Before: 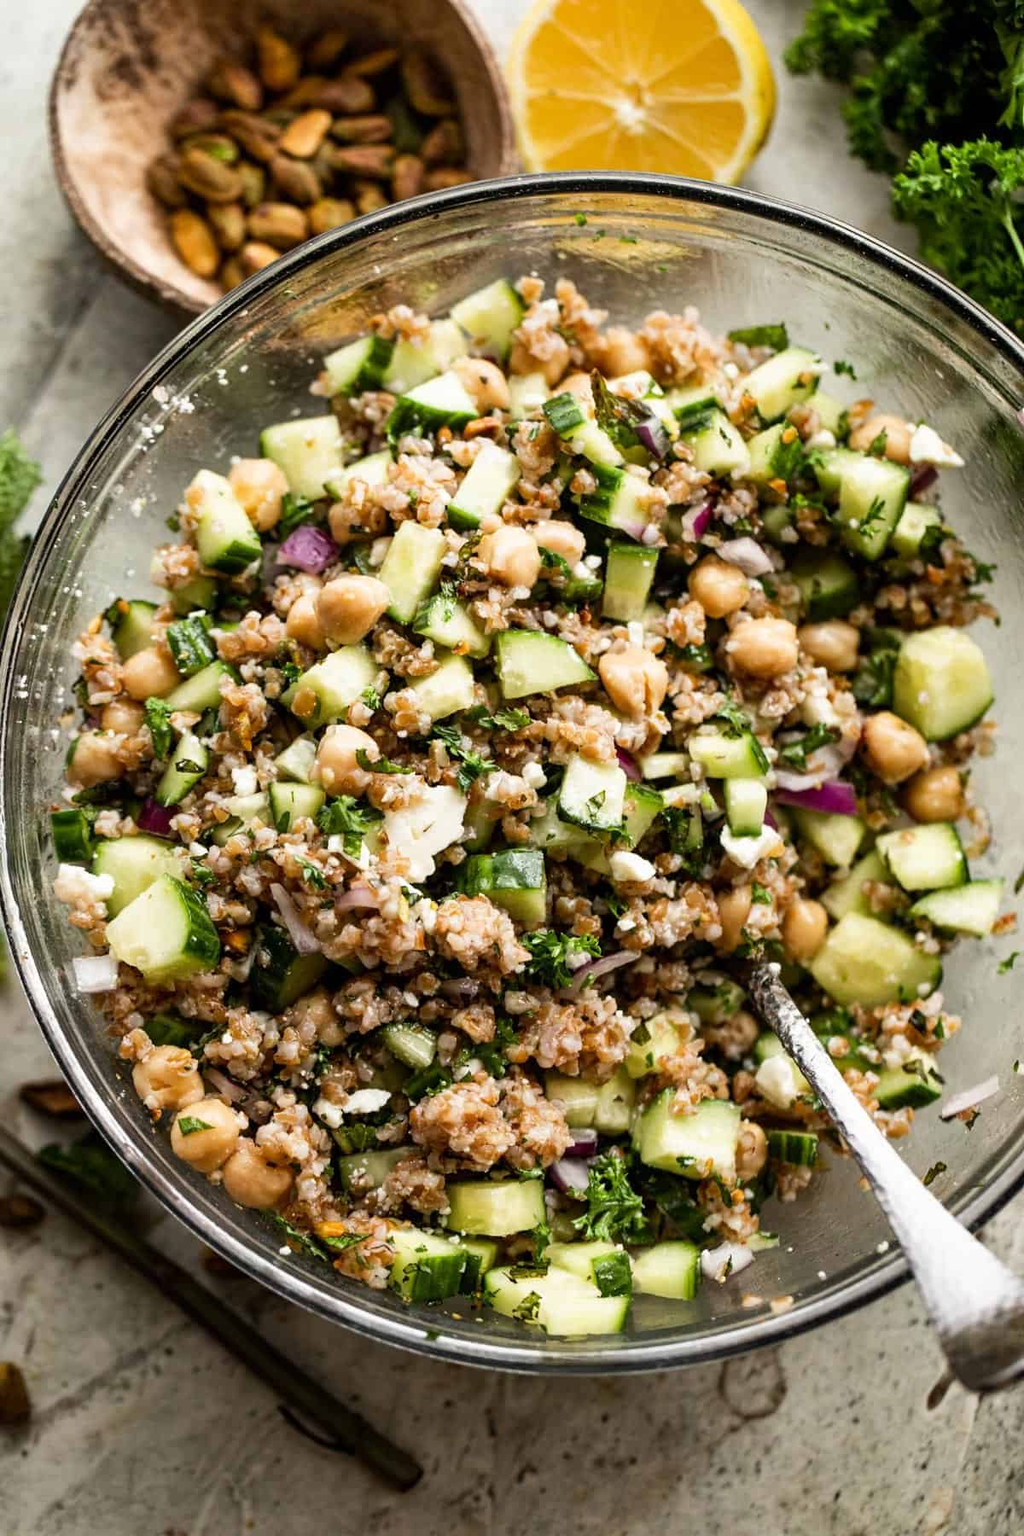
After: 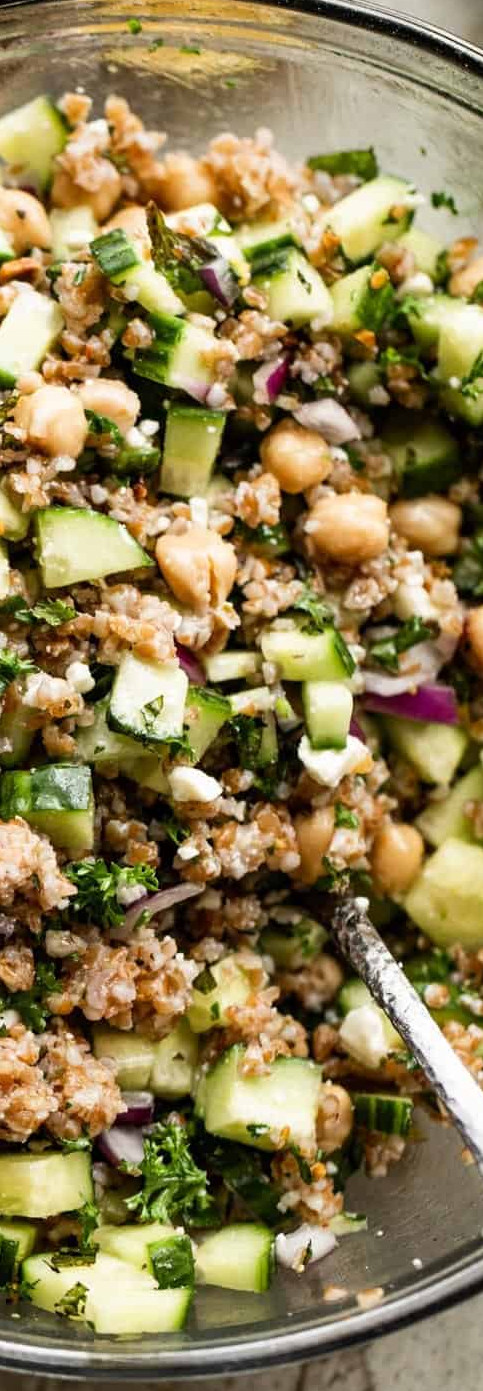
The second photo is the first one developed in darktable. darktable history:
crop: left 45.511%, top 12.888%, right 14.175%, bottom 9.817%
